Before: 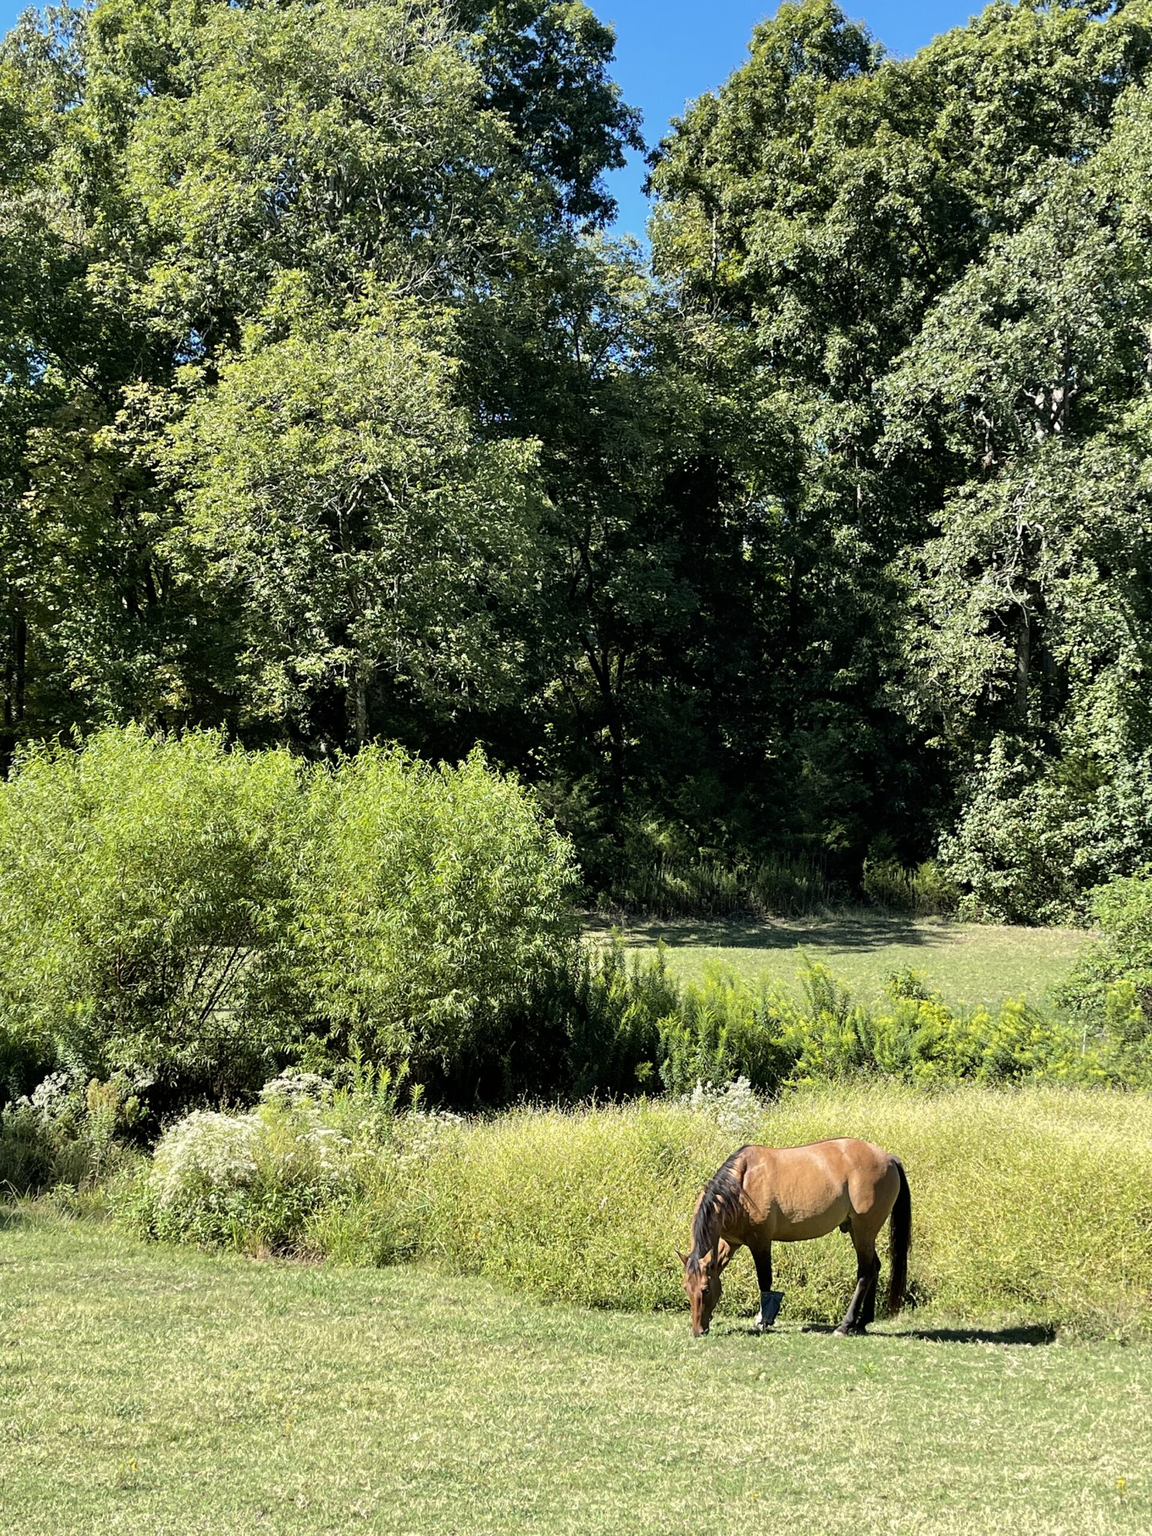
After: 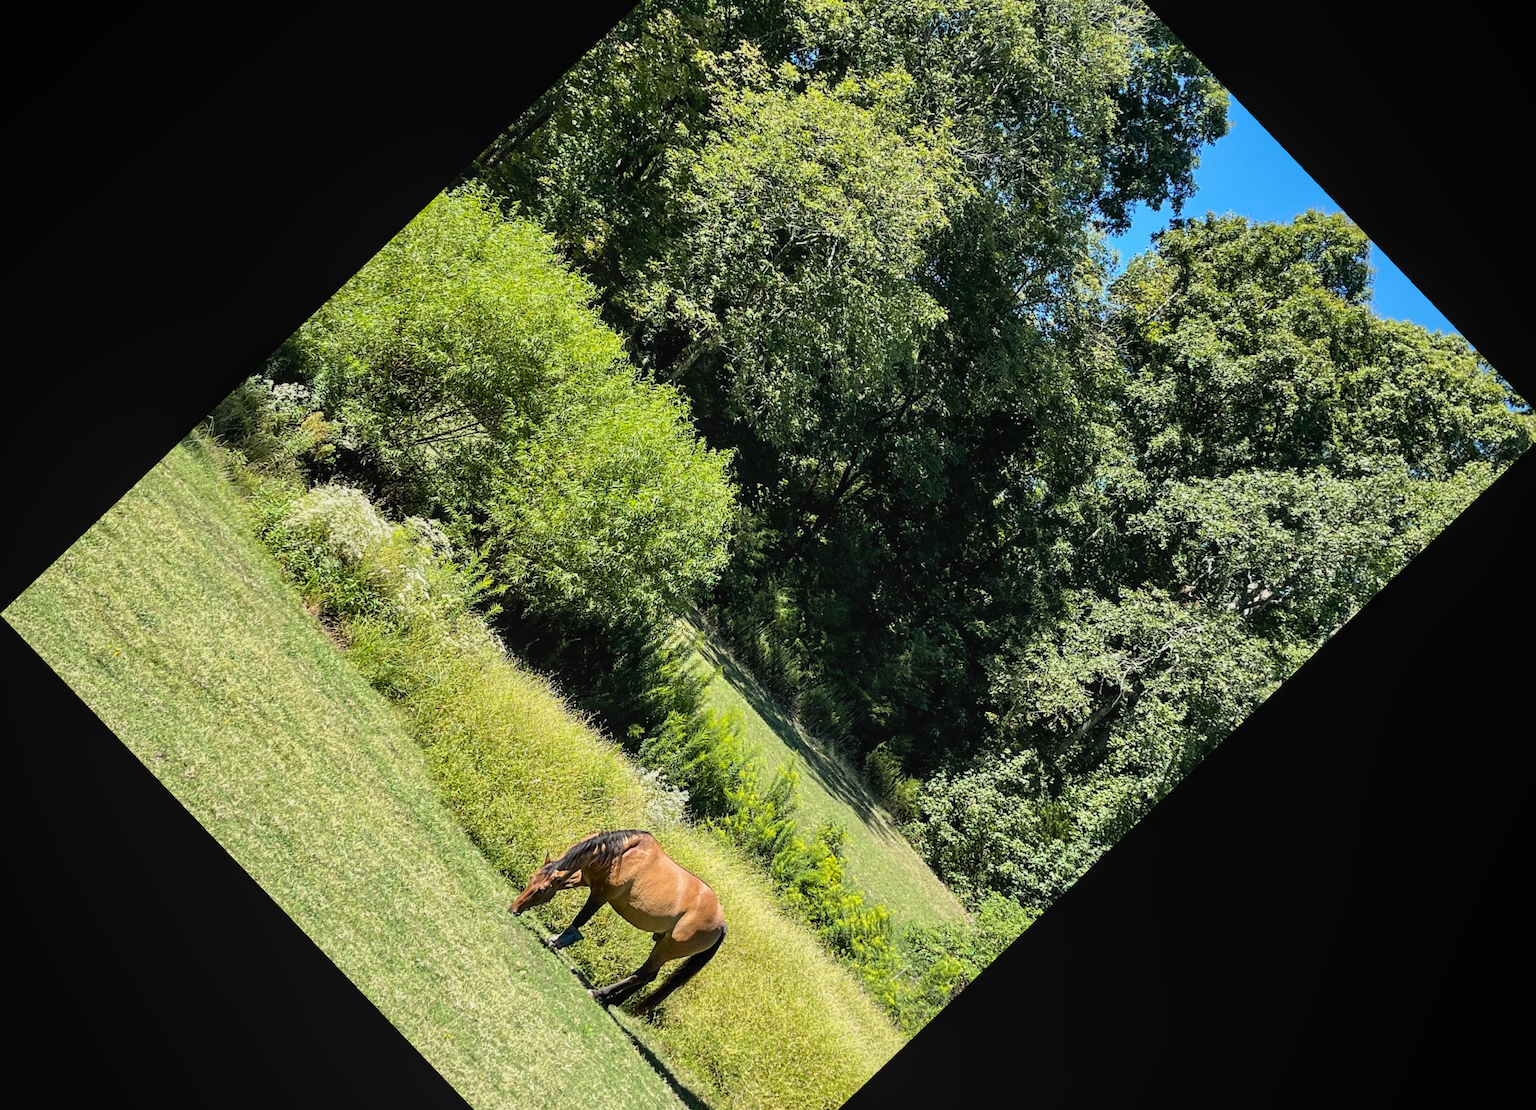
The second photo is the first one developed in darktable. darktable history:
shadows and highlights: shadows 25, highlights -25
exposure: exposure 0.02 EV, compensate highlight preservation false
crop and rotate: angle -46.26°, top 16.234%, right 0.912%, bottom 11.704%
contrast brightness saturation: contrast 0.15, brightness 0.05
vignetting: fall-off start 97.23%, saturation -0.024, center (-0.033, -0.042), width/height ratio 1.179, unbound false
local contrast: detail 110%
